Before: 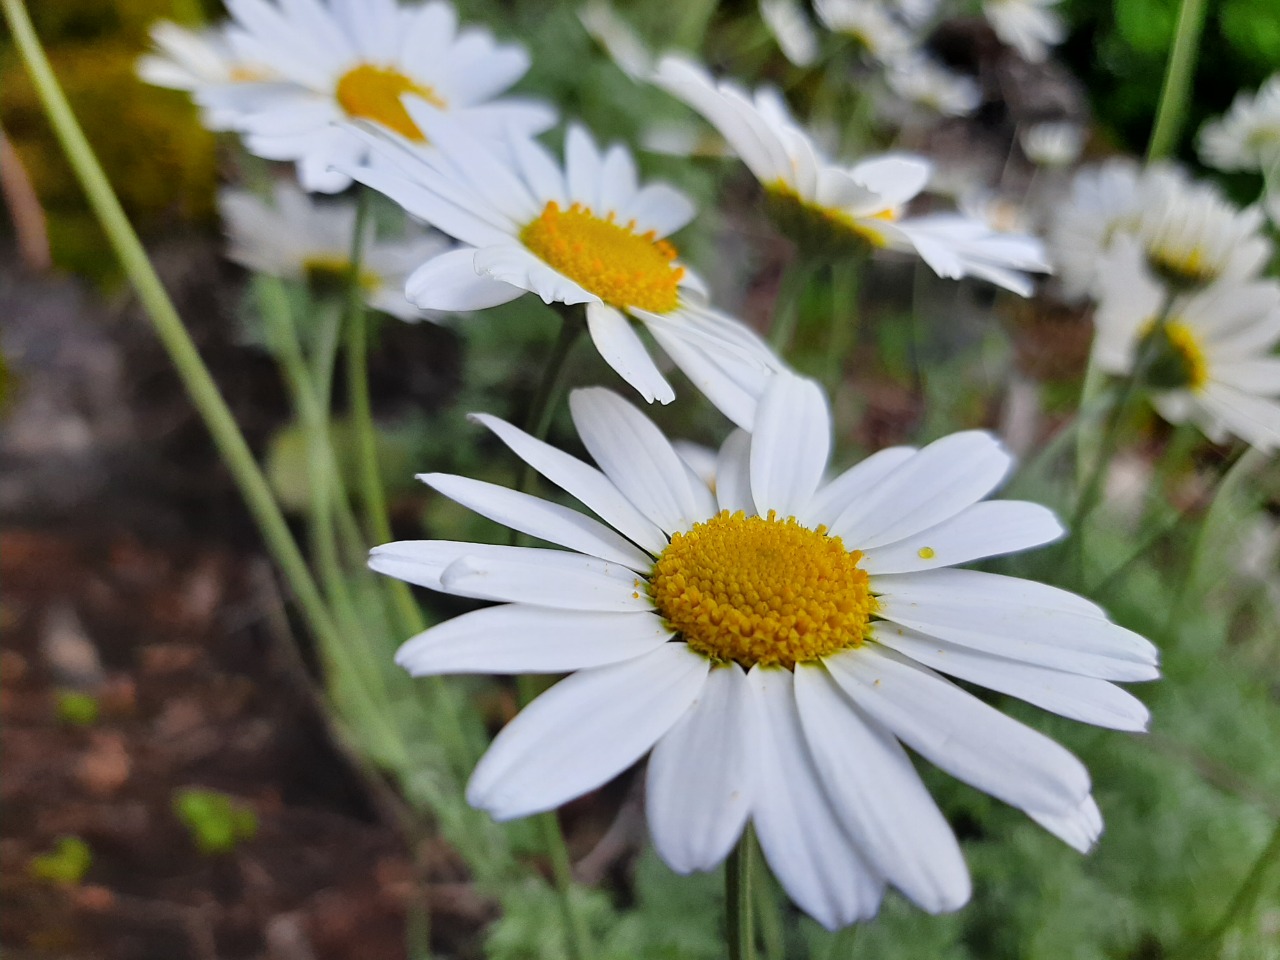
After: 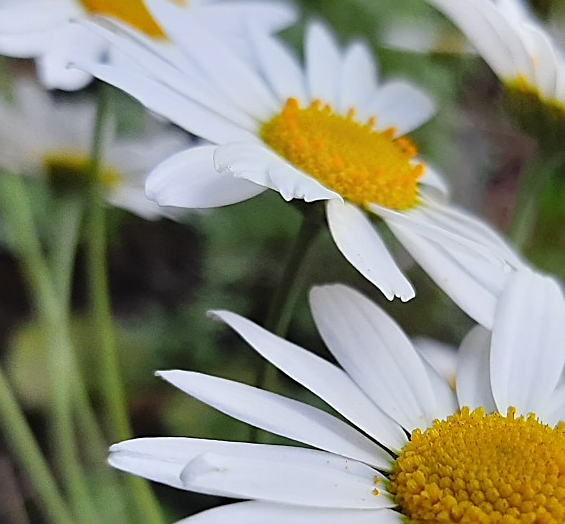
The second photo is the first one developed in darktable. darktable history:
crop: left 20.338%, top 10.819%, right 35.481%, bottom 34.564%
sharpen: on, module defaults
